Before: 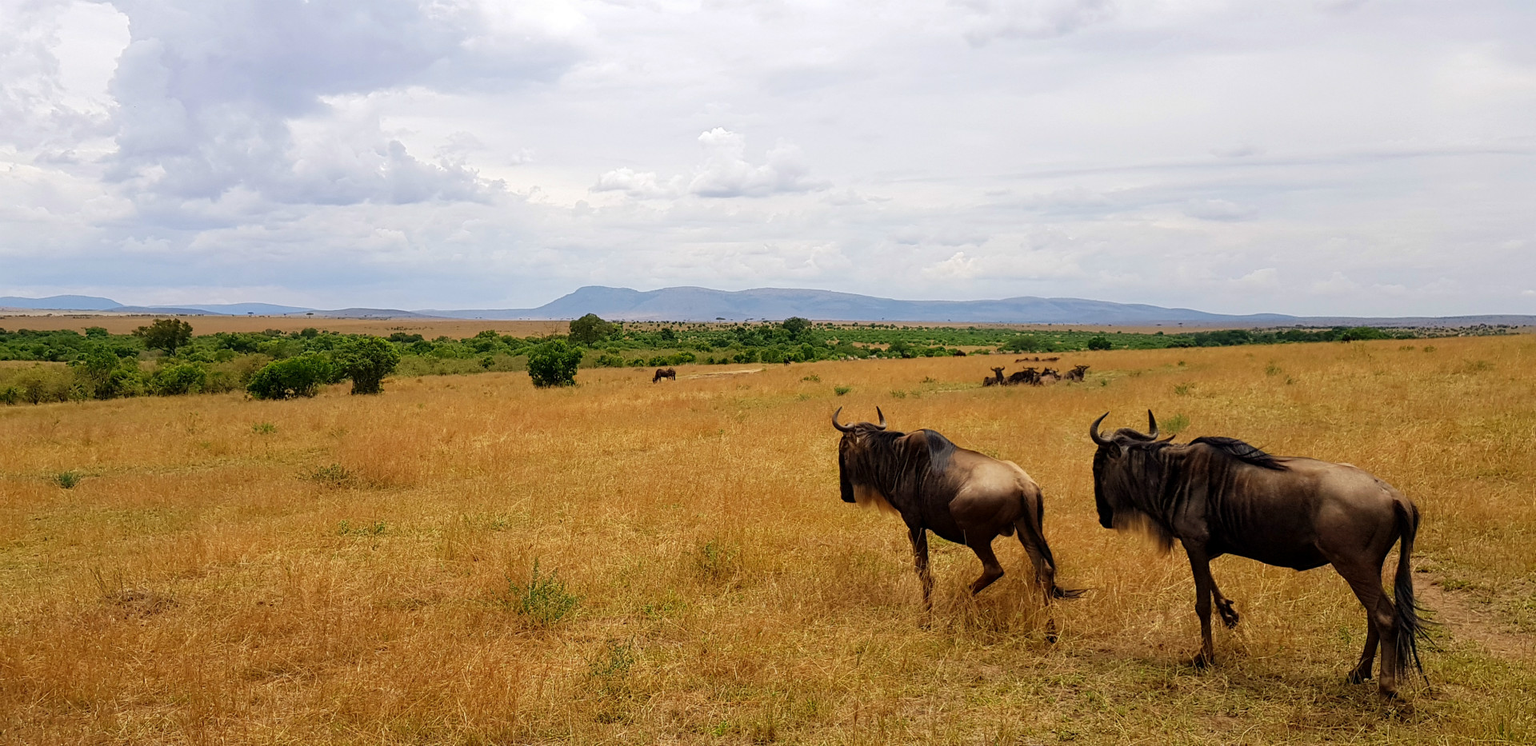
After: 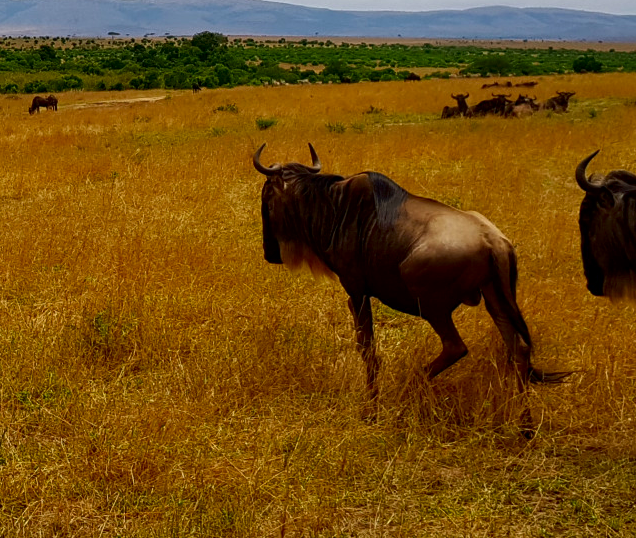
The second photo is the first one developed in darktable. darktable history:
contrast brightness saturation: brightness -0.246, saturation 0.205
crop: left 41.007%, top 39.217%, right 25.826%, bottom 3.03%
